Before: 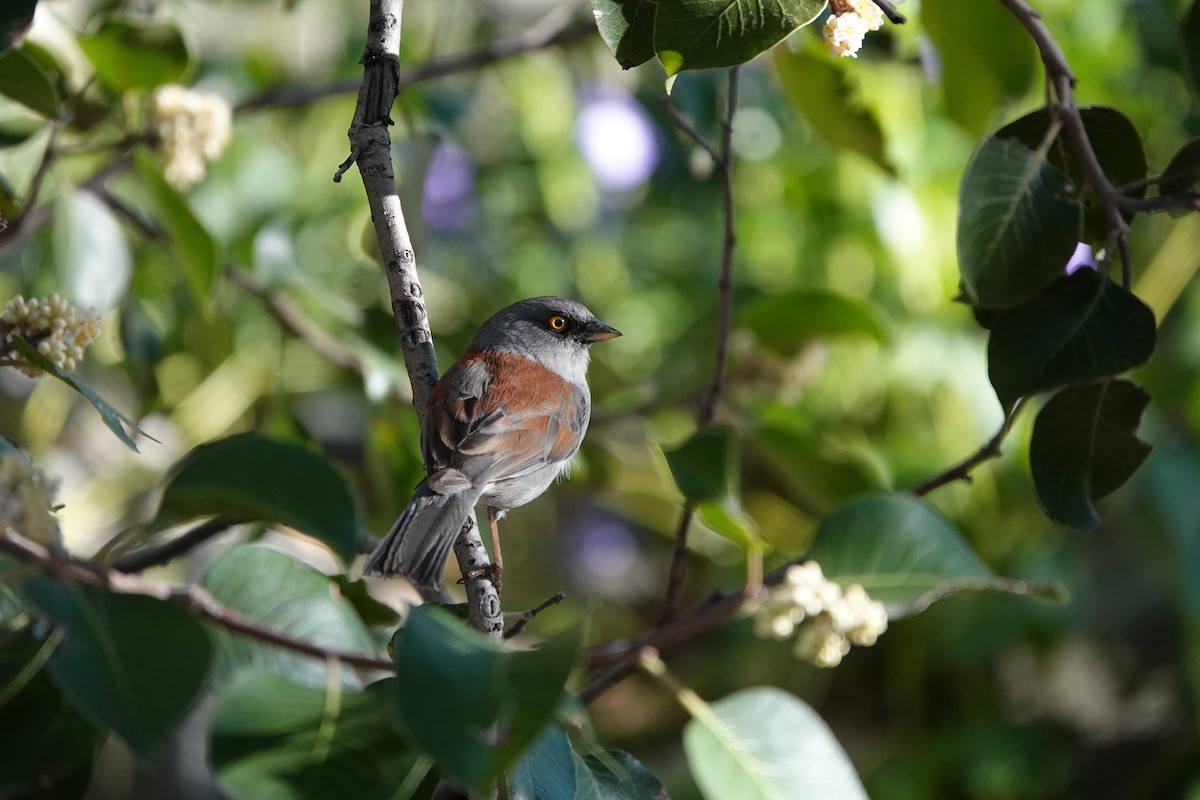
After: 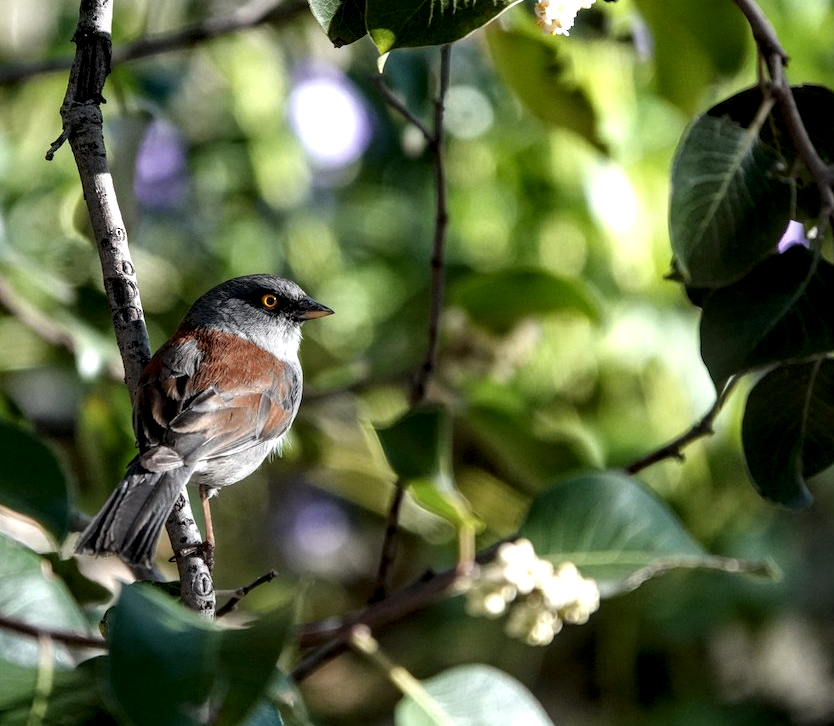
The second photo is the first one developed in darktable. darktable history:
crop and rotate: left 24.034%, top 2.838%, right 6.406%, bottom 6.299%
local contrast: highlights 65%, shadows 54%, detail 169%, midtone range 0.514
